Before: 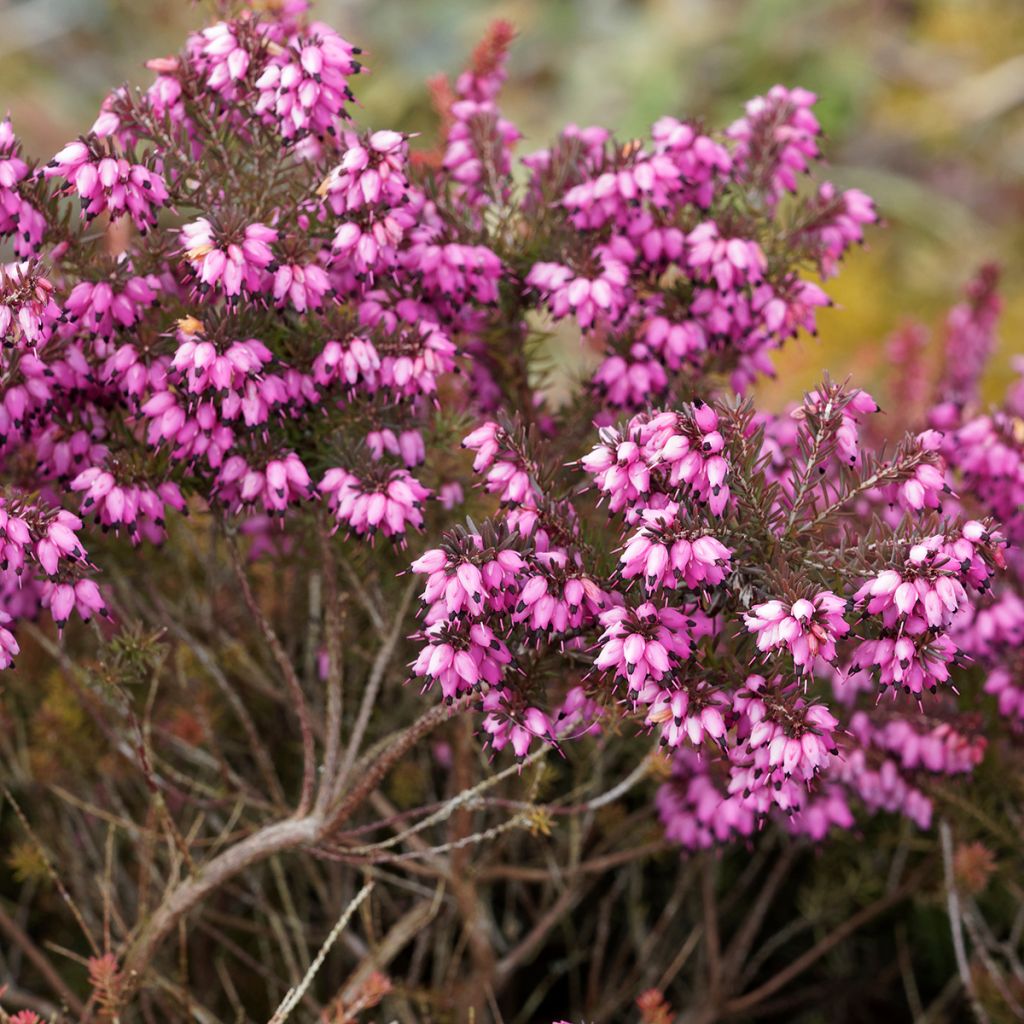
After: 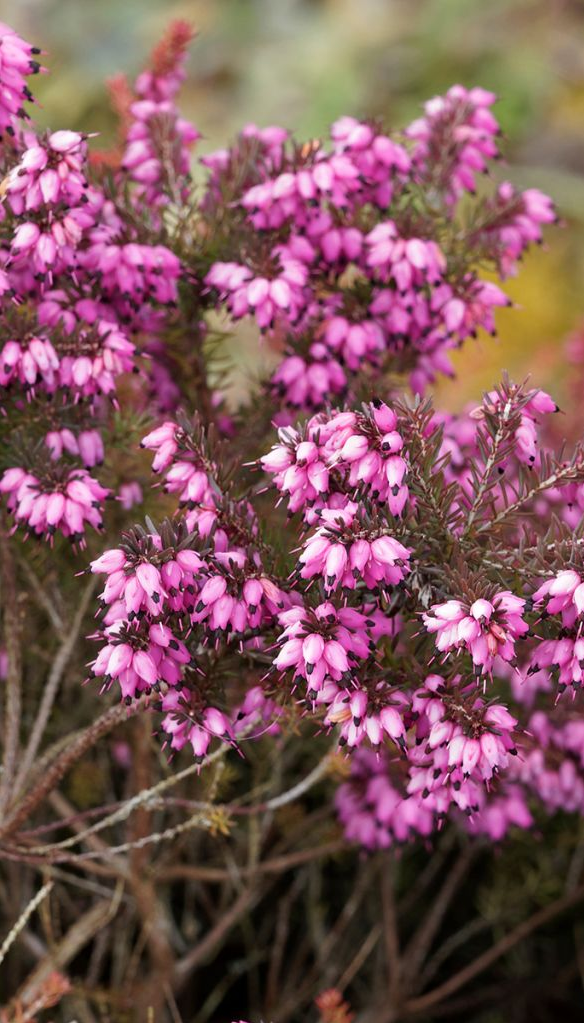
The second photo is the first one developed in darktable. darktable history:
crop: left 31.435%, top 0.022%, right 11.456%
